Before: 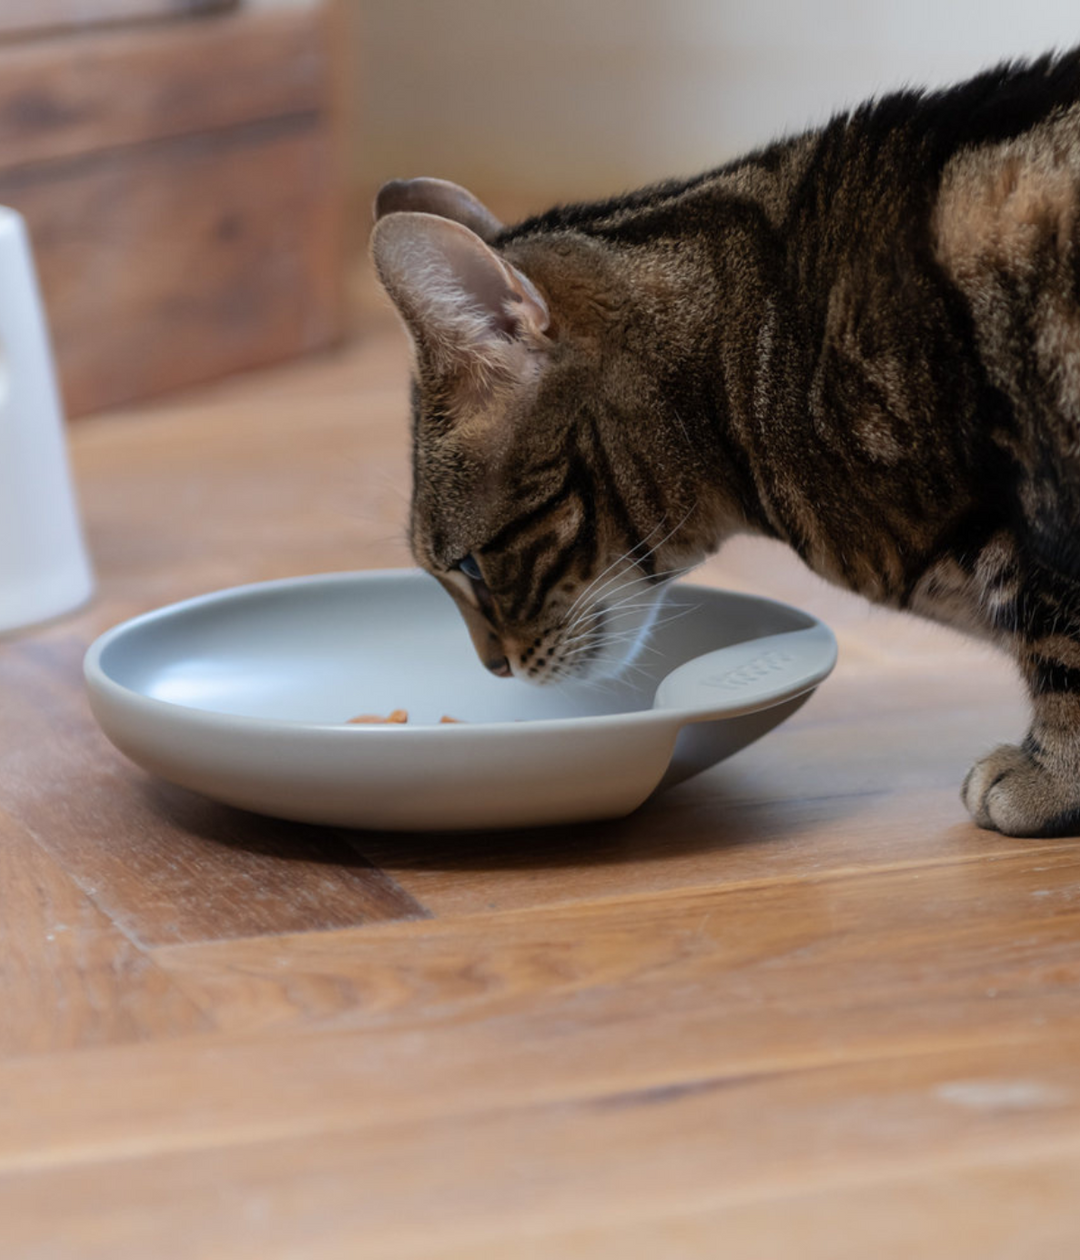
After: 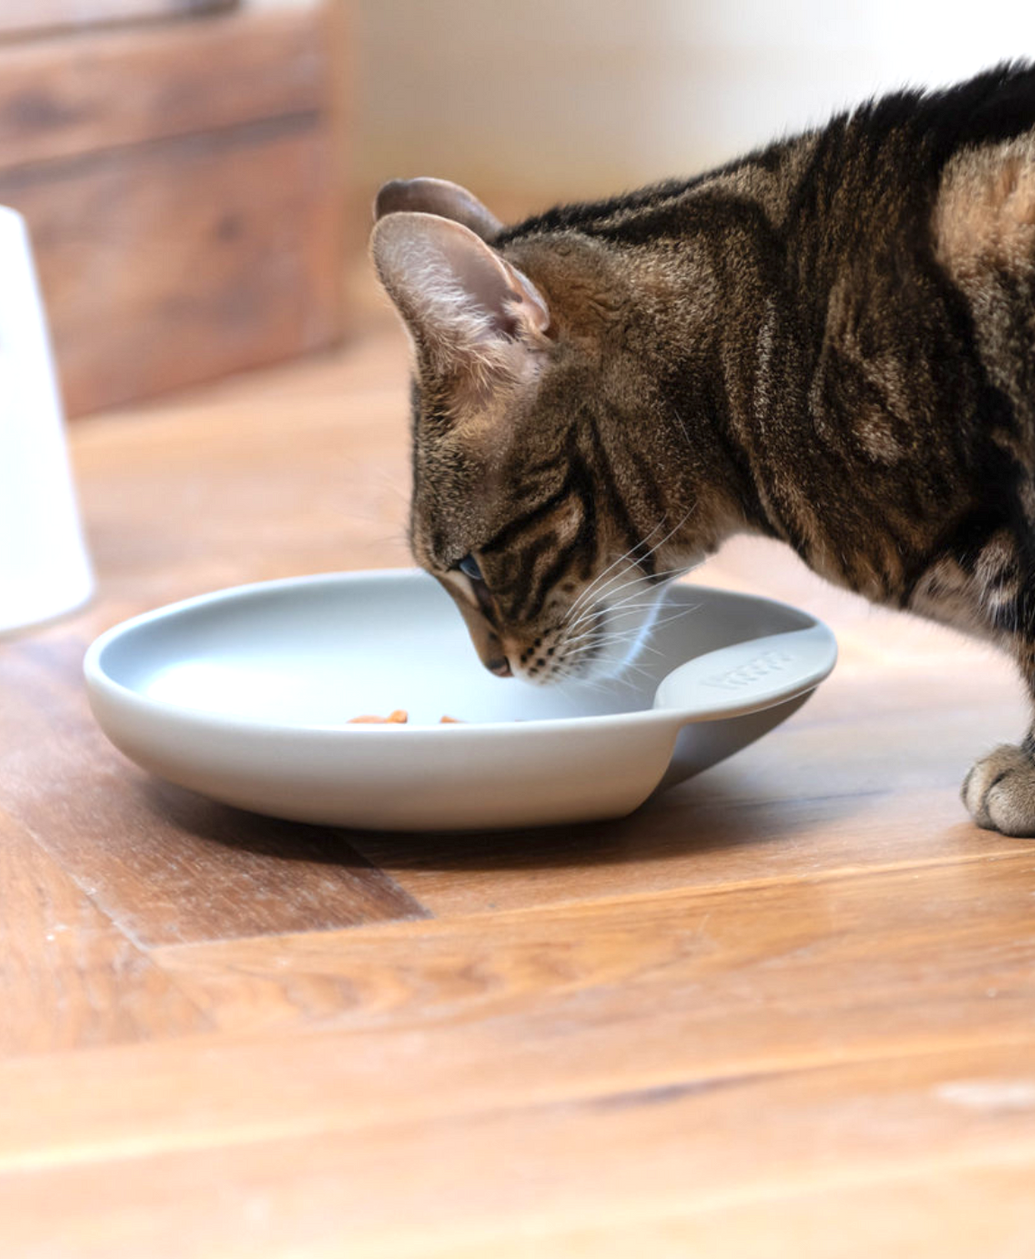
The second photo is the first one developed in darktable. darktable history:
crop: right 4.126%, bottom 0.031%
exposure: black level correction 0, exposure 0.9 EV, compensate highlight preservation false
